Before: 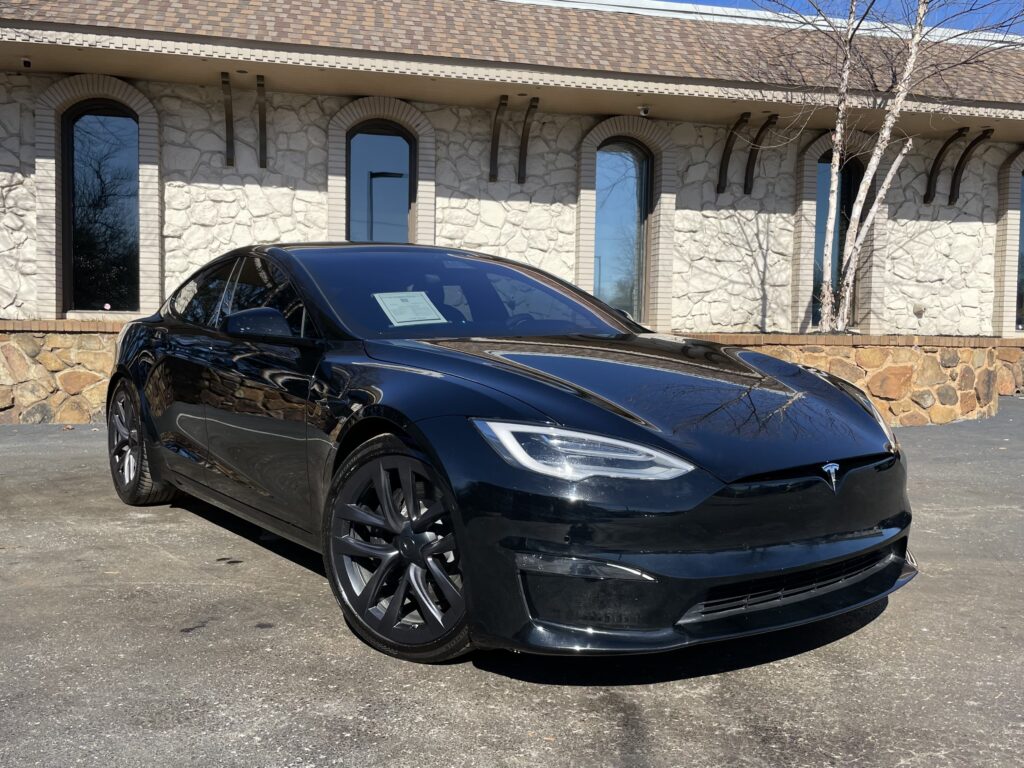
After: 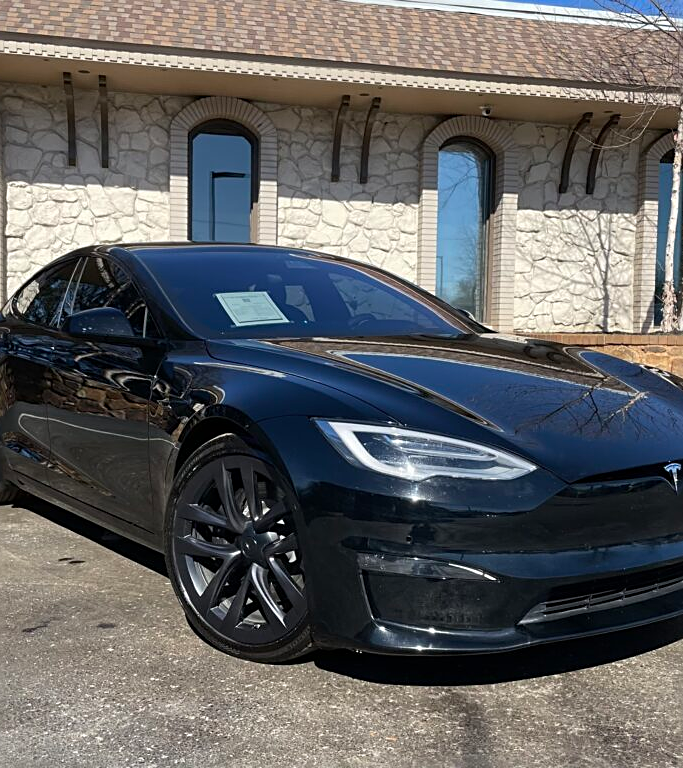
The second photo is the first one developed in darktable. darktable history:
crop and rotate: left 15.446%, right 17.836%
sharpen: on, module defaults
